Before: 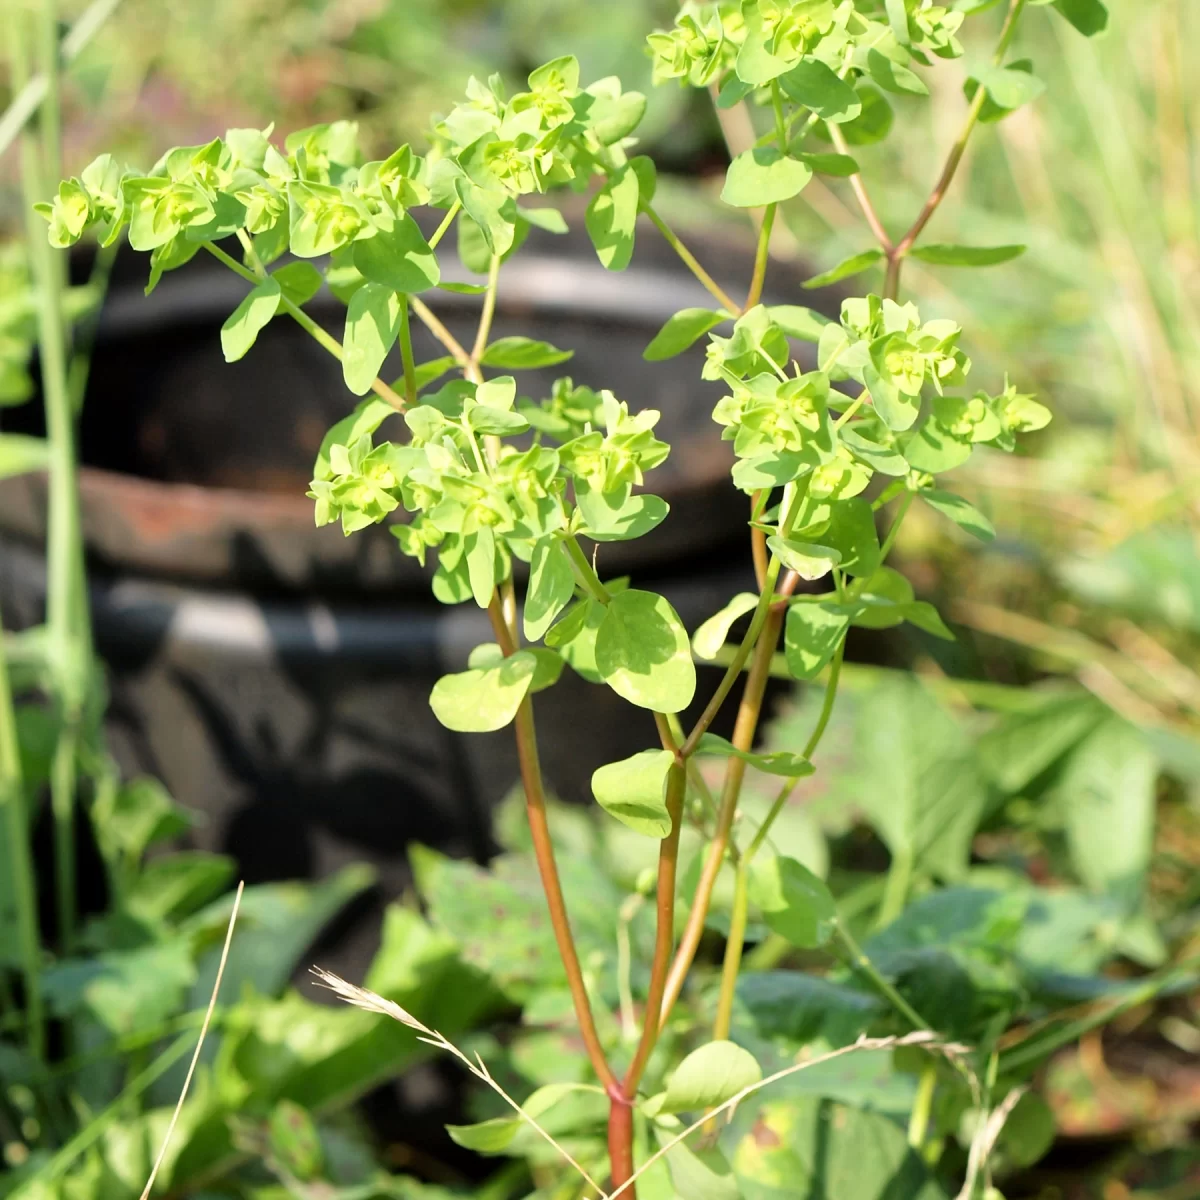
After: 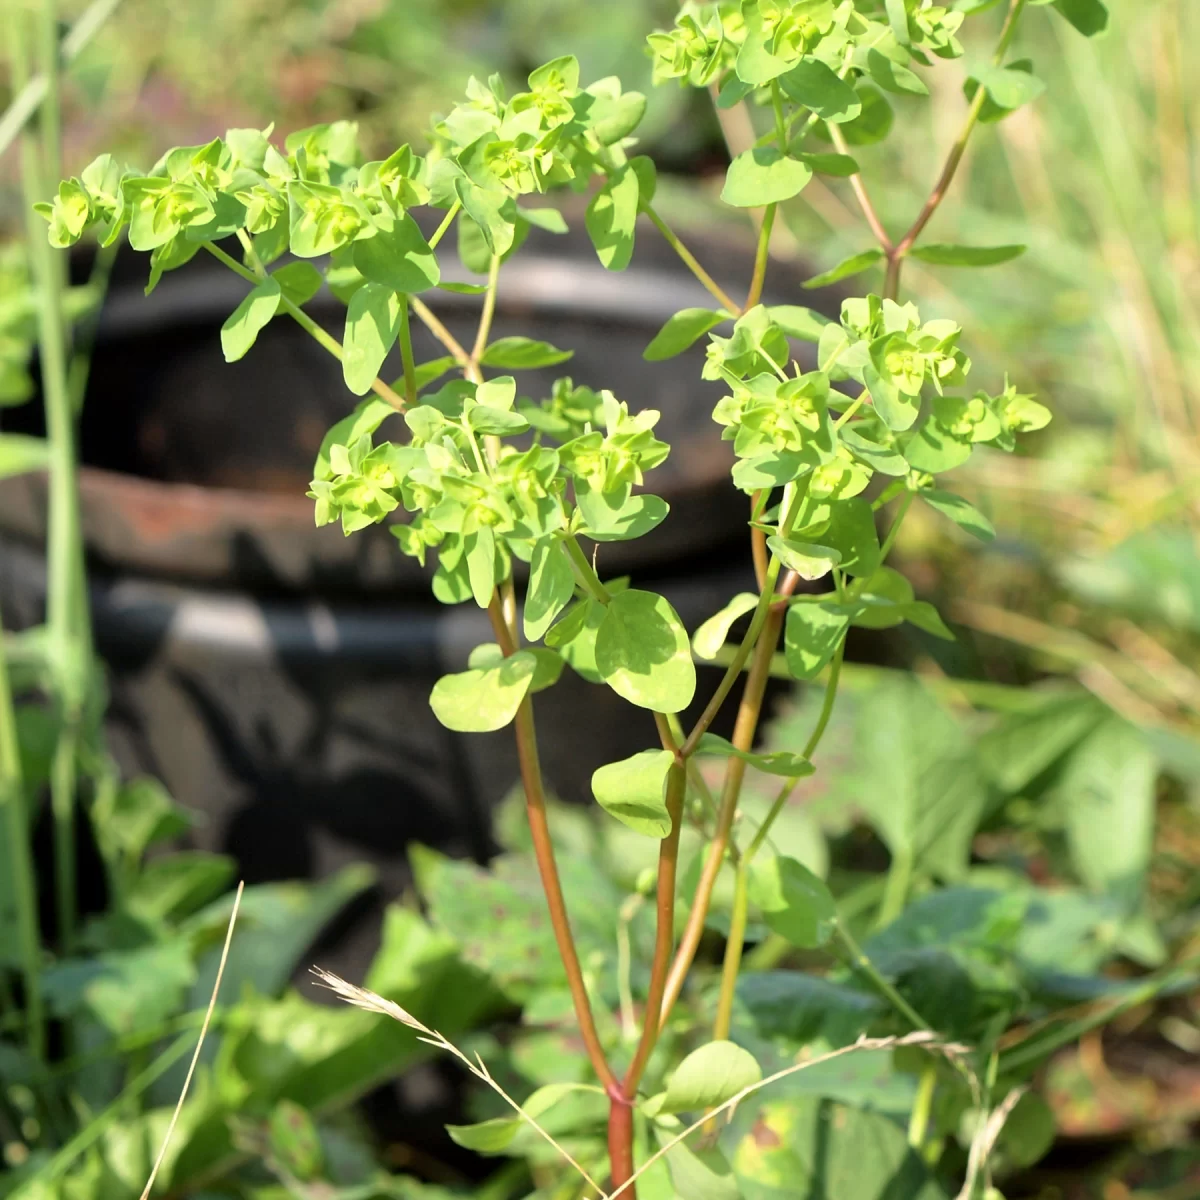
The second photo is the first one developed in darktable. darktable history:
tone curve: curves: ch0 [(0, 0) (0.077, 0.082) (0.765, 0.73) (1, 1)], preserve colors none
